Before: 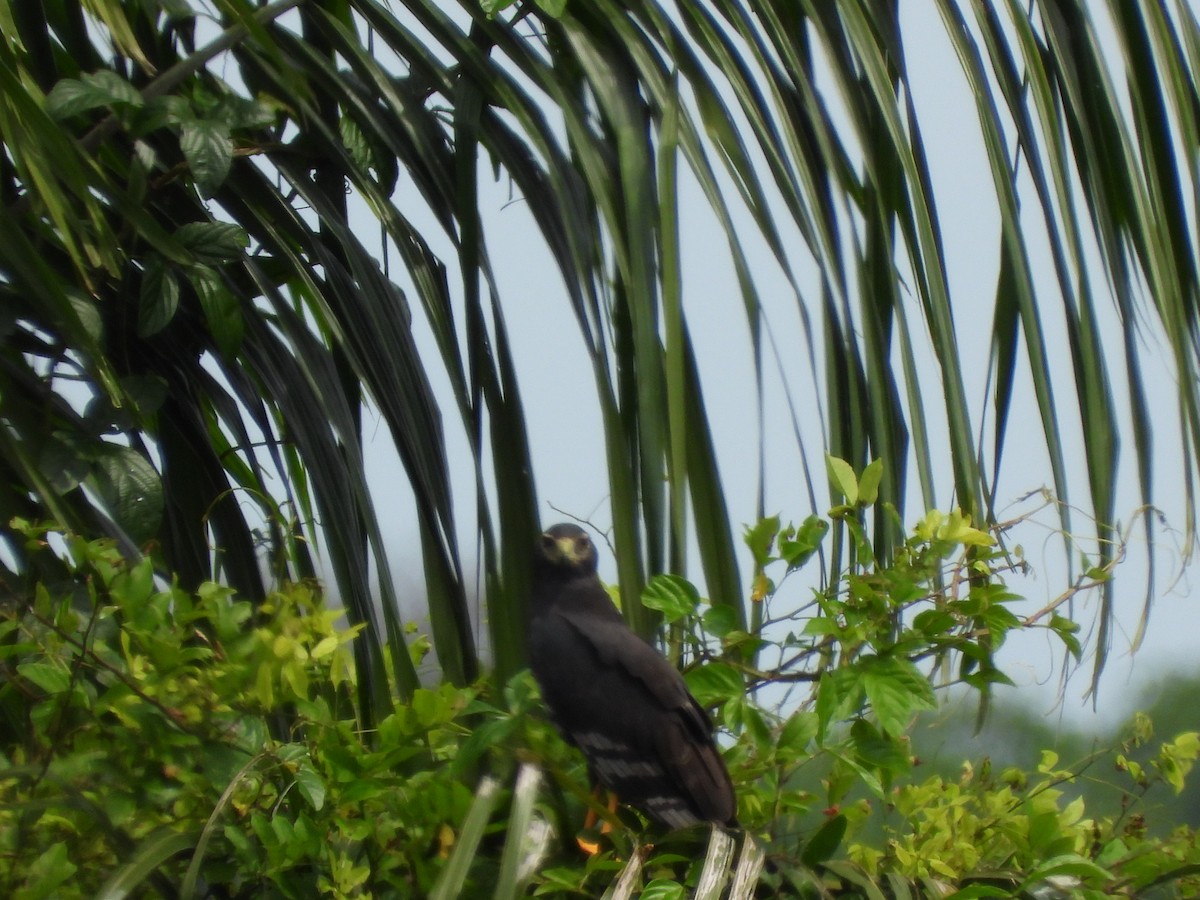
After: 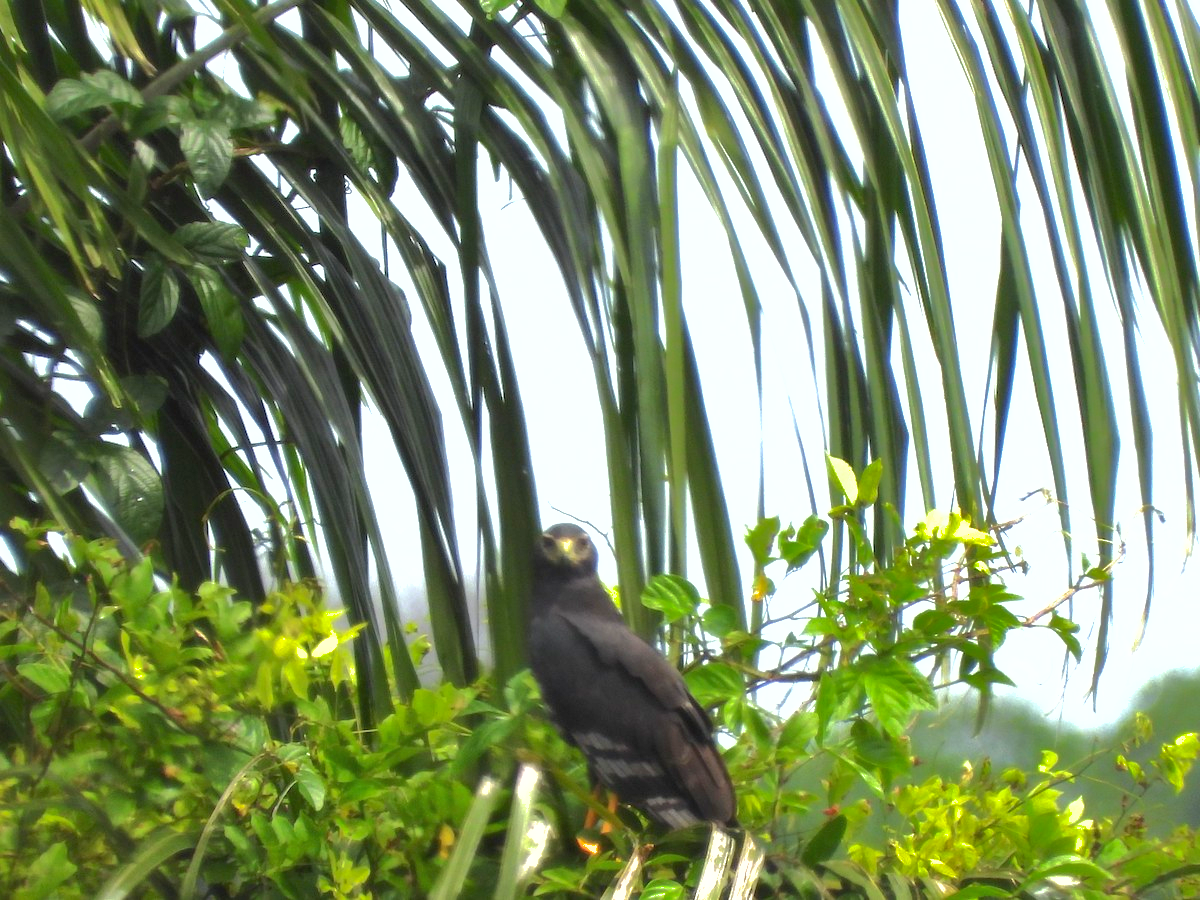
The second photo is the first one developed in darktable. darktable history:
exposure: black level correction 0, exposure 1.45 EV, compensate exposure bias true, compensate highlight preservation false
shadows and highlights: shadows 40, highlights -60
